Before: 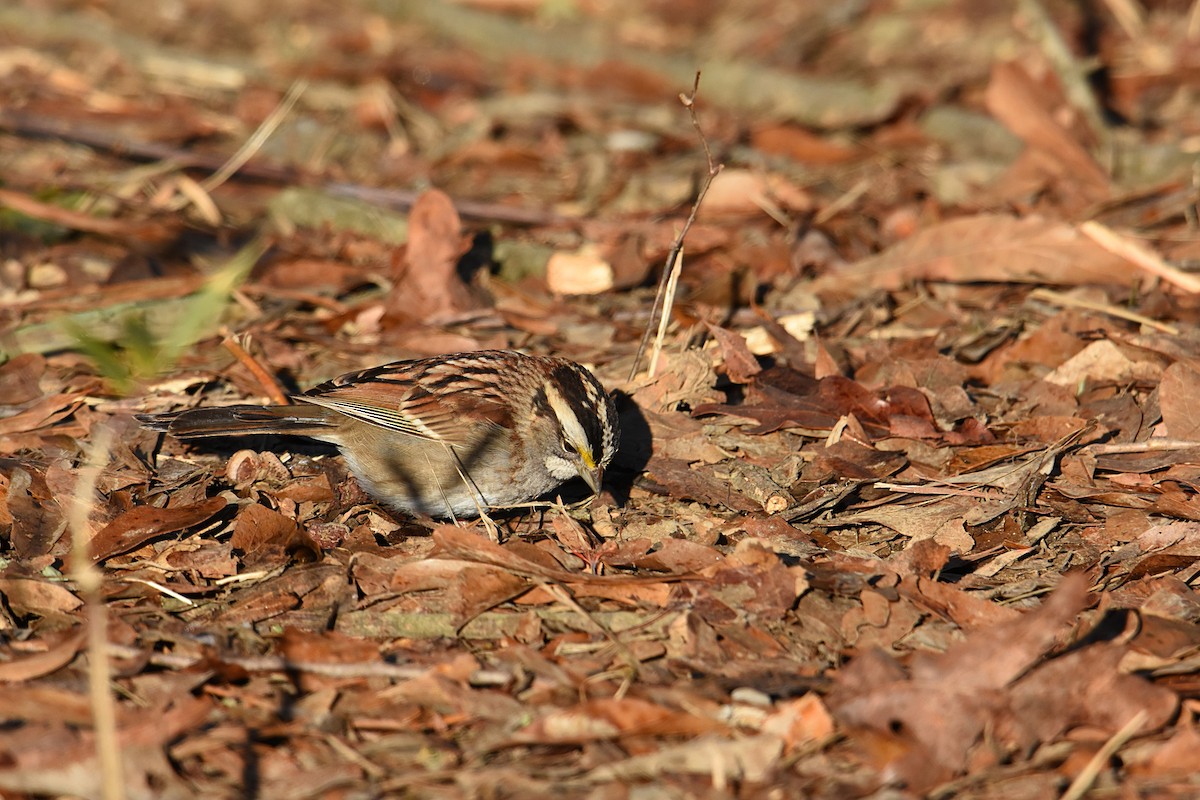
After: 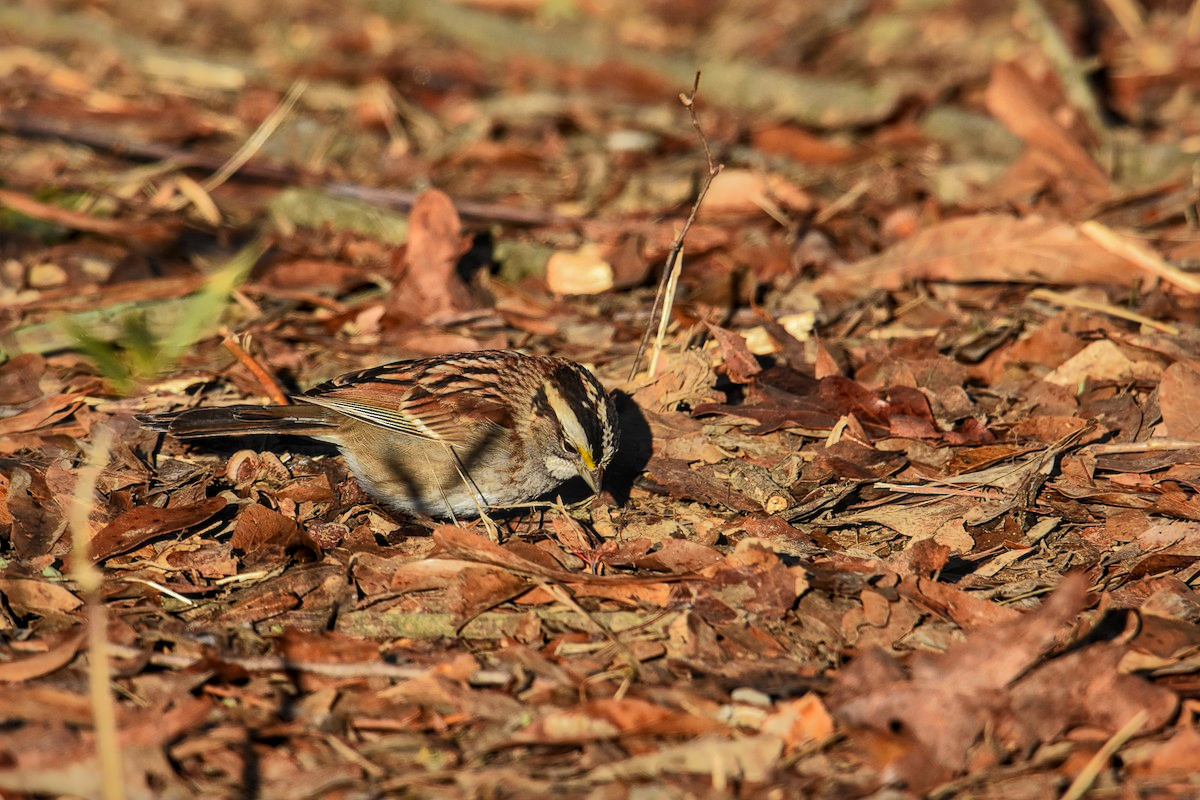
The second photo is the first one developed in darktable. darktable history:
tone curve: curves: ch0 [(0, 0) (0.003, 0.038) (0.011, 0.035) (0.025, 0.03) (0.044, 0.044) (0.069, 0.062) (0.1, 0.087) (0.136, 0.114) (0.177, 0.15) (0.224, 0.193) (0.277, 0.242) (0.335, 0.299) (0.399, 0.361) (0.468, 0.437) (0.543, 0.521) (0.623, 0.614) (0.709, 0.717) (0.801, 0.817) (0.898, 0.913) (1, 1)], preserve colors none
shadows and highlights: shadows 25.75, highlights -70.87
local contrast: on, module defaults
